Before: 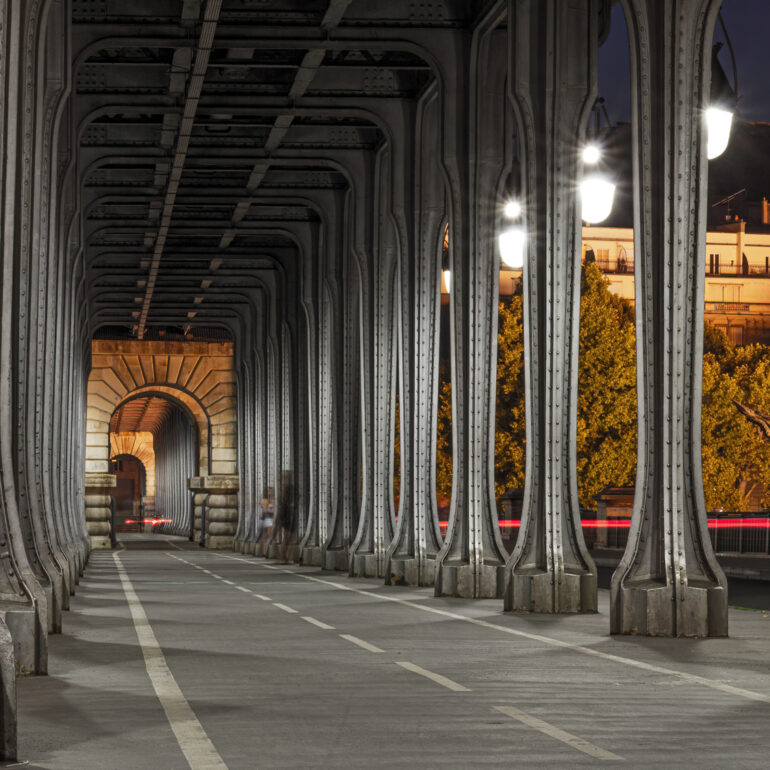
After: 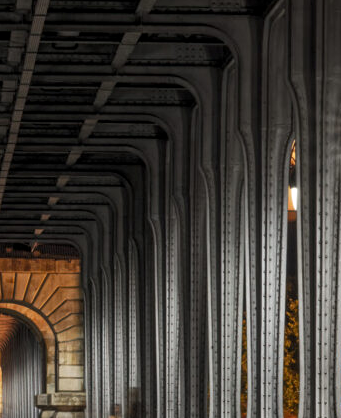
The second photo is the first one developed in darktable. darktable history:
crop: left 19.994%, top 10.889%, right 35.618%, bottom 34.714%
local contrast: highlights 107%, shadows 101%, detail 119%, midtone range 0.2
